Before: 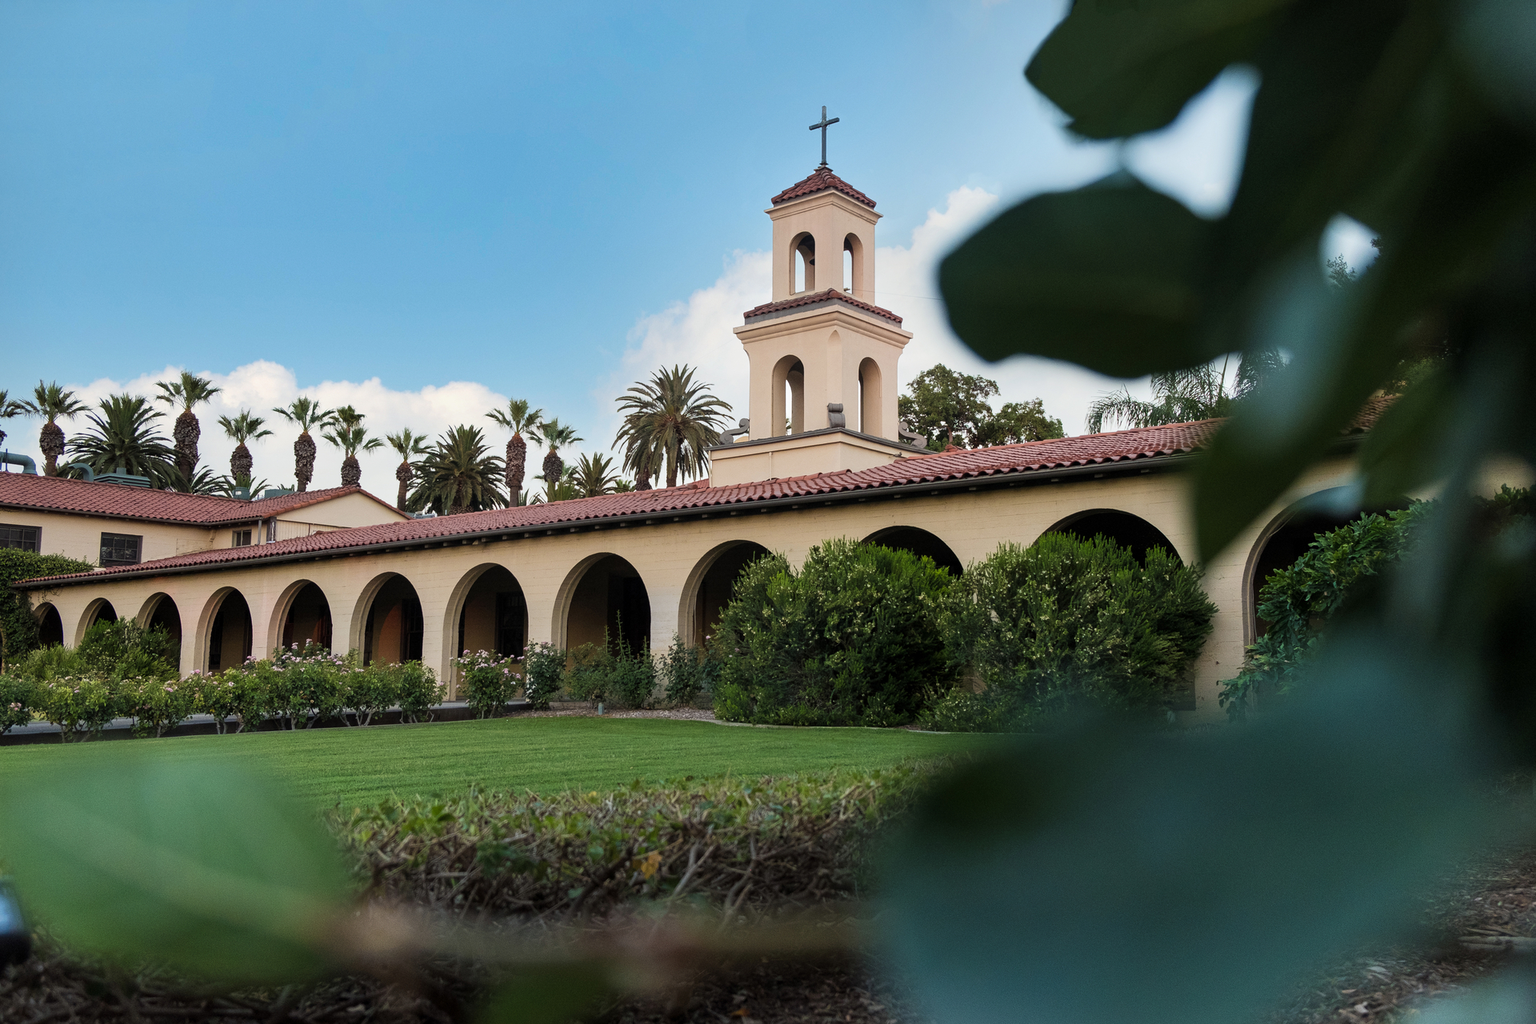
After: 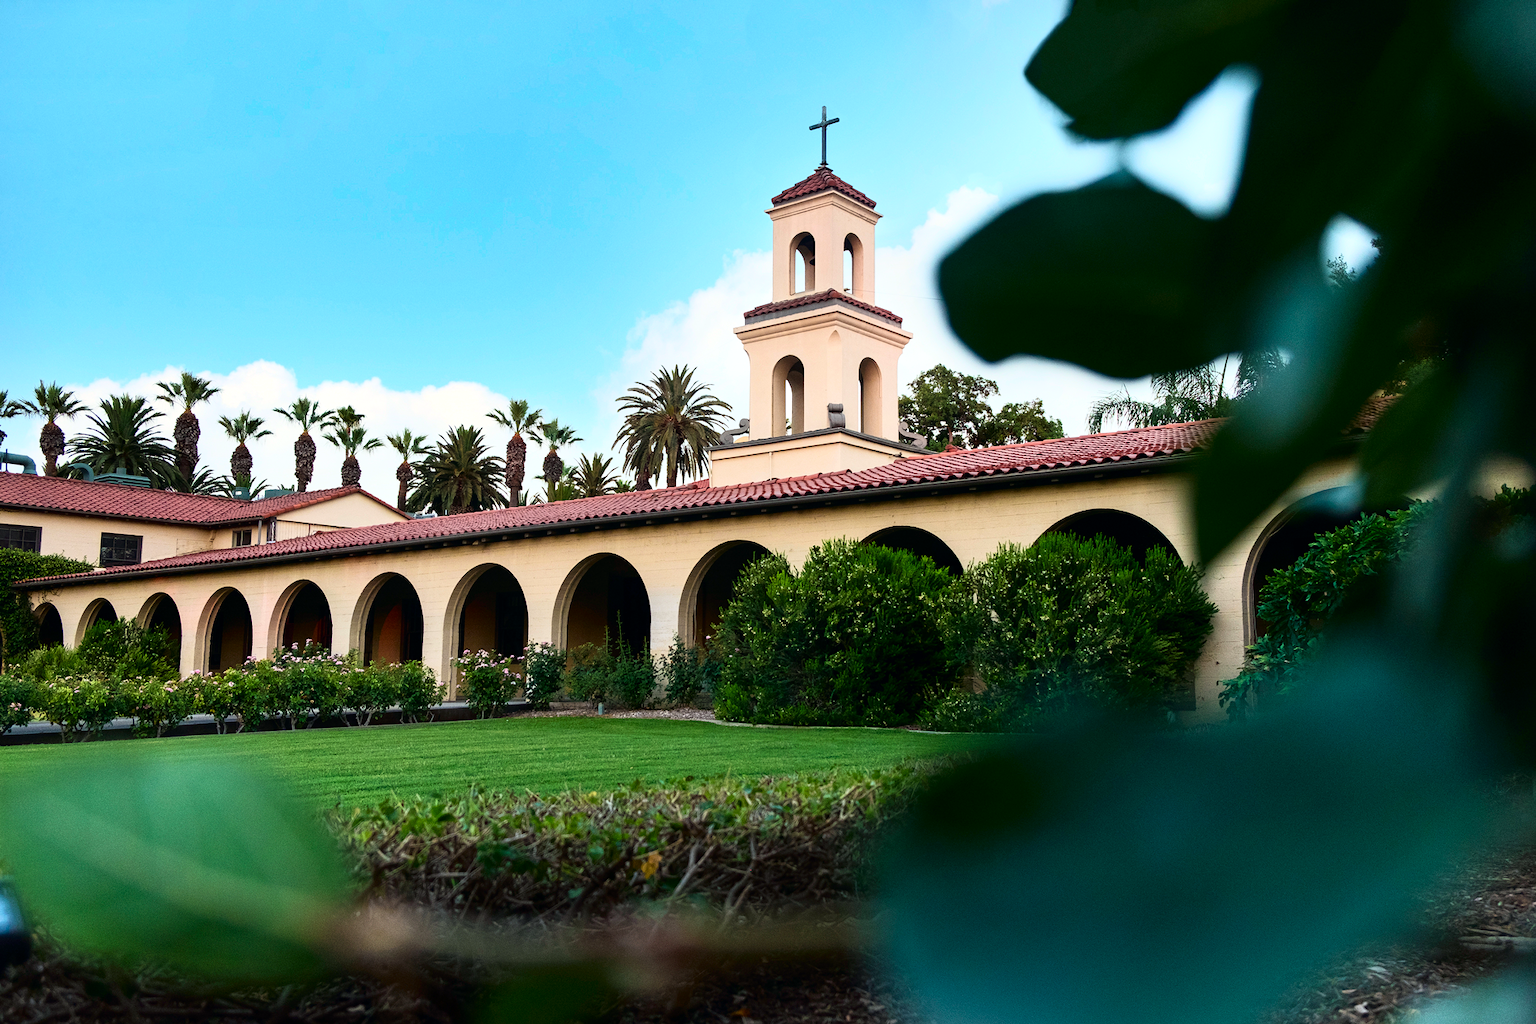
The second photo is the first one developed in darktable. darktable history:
exposure: exposure 0.2 EV, compensate highlight preservation false
tone curve: curves: ch0 [(0, 0) (0.139, 0.067) (0.319, 0.269) (0.498, 0.505) (0.725, 0.824) (0.864, 0.945) (0.985, 1)]; ch1 [(0, 0) (0.291, 0.197) (0.456, 0.426) (0.495, 0.488) (0.557, 0.578) (0.599, 0.644) (0.702, 0.786) (1, 1)]; ch2 [(0, 0) (0.125, 0.089) (0.353, 0.329) (0.447, 0.43) (0.557, 0.566) (0.63, 0.667) (1, 1)], color space Lab, independent channels, preserve colors none
